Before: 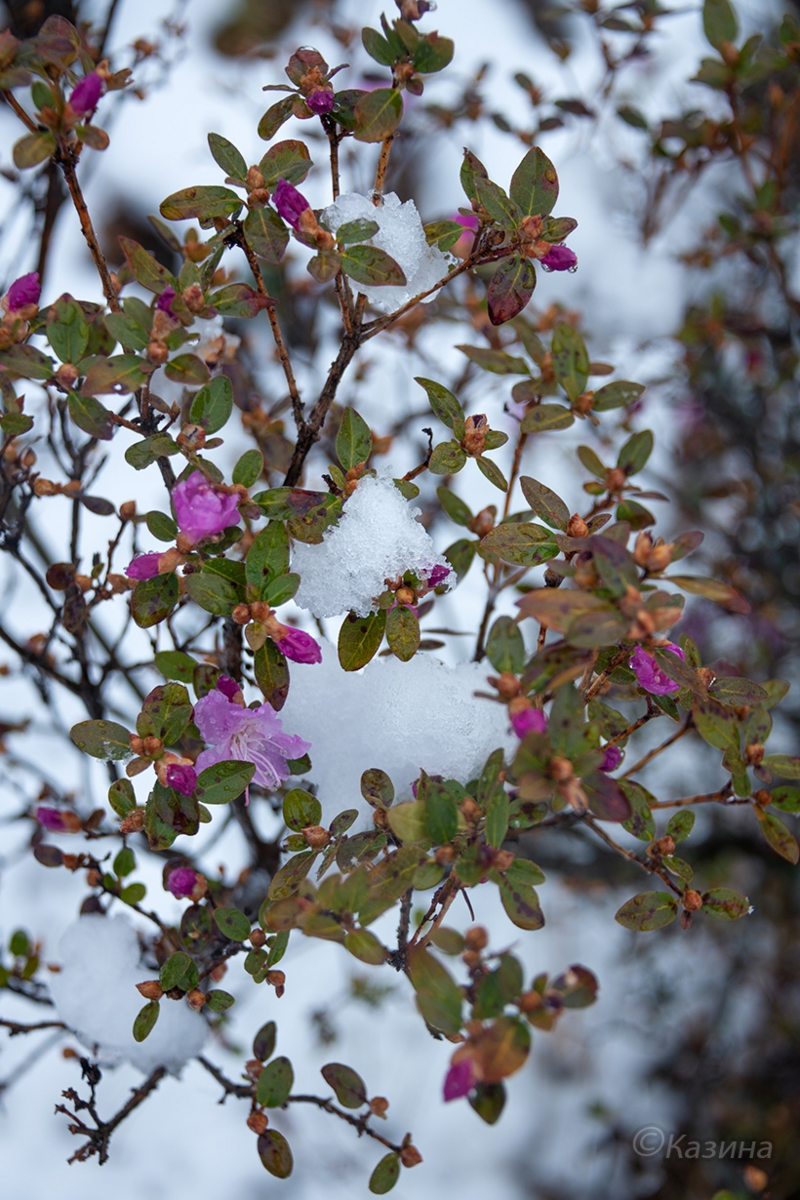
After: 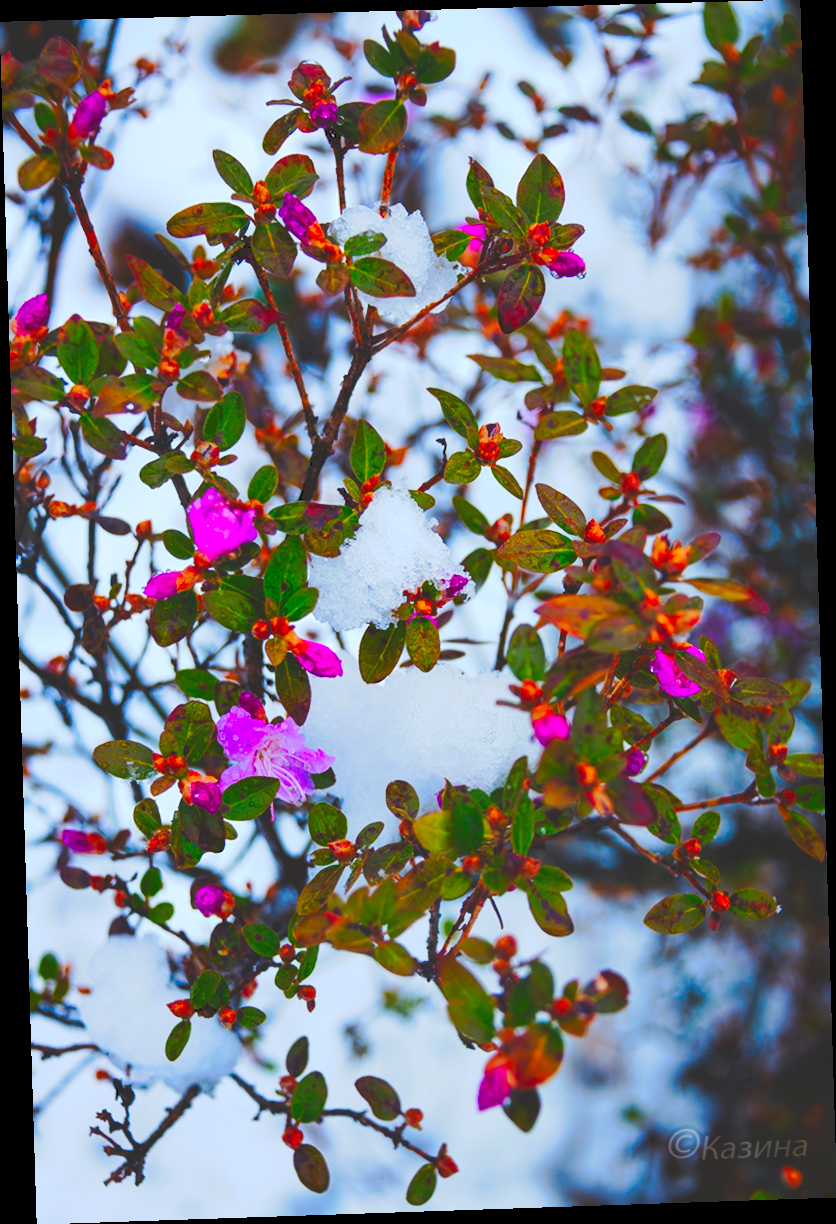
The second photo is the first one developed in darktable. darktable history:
tone curve: curves: ch0 [(0, 0) (0.003, 0.174) (0.011, 0.178) (0.025, 0.182) (0.044, 0.185) (0.069, 0.191) (0.1, 0.194) (0.136, 0.199) (0.177, 0.219) (0.224, 0.246) (0.277, 0.284) (0.335, 0.35) (0.399, 0.43) (0.468, 0.539) (0.543, 0.637) (0.623, 0.711) (0.709, 0.799) (0.801, 0.865) (0.898, 0.914) (1, 1)], preserve colors none
rotate and perspective: rotation -1.77°, lens shift (horizontal) 0.004, automatic cropping off
color correction: saturation 2.15
